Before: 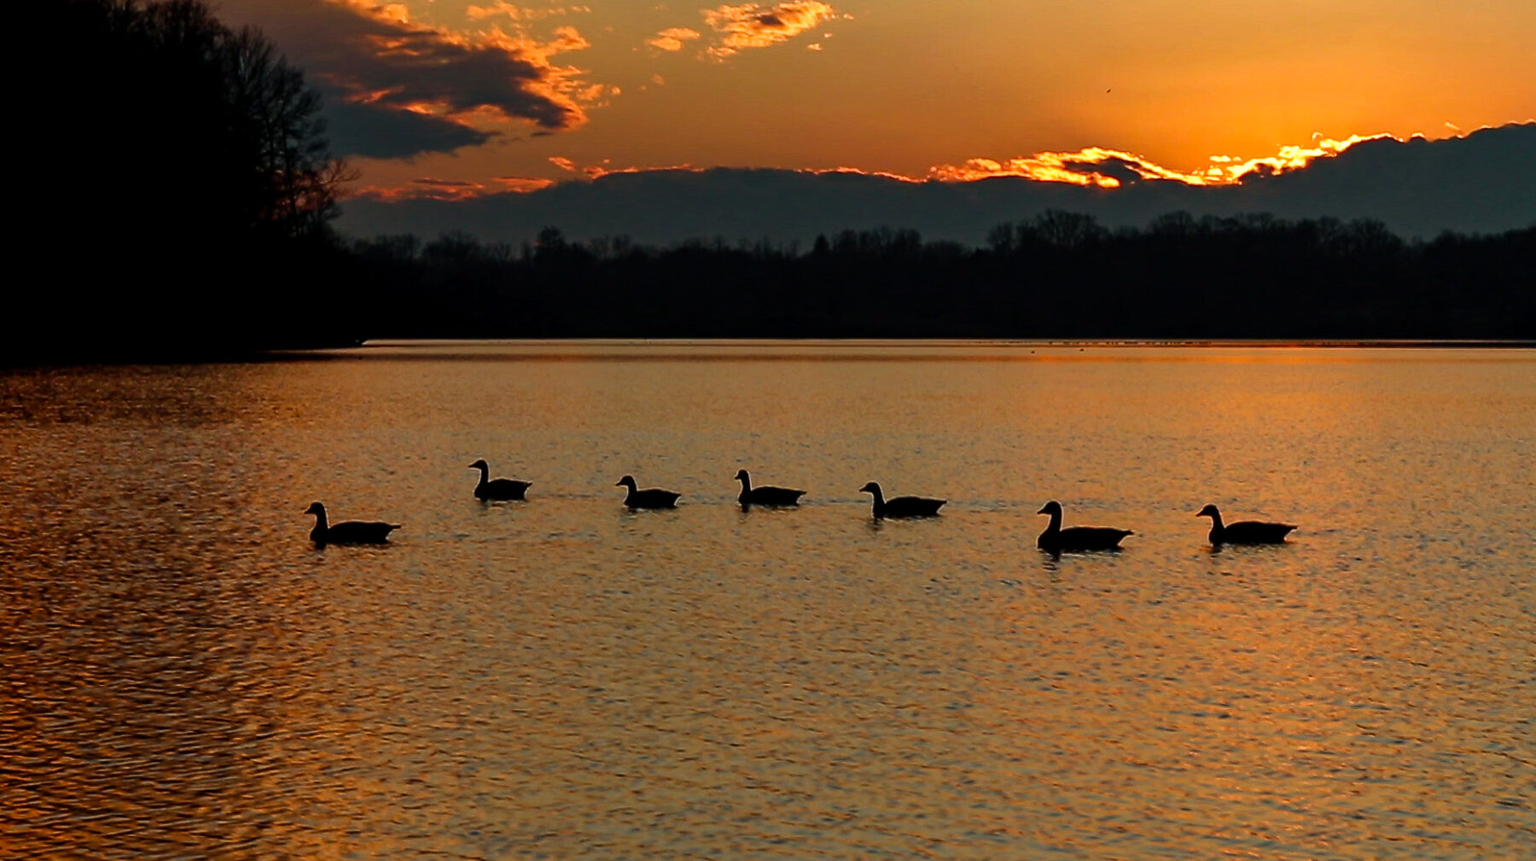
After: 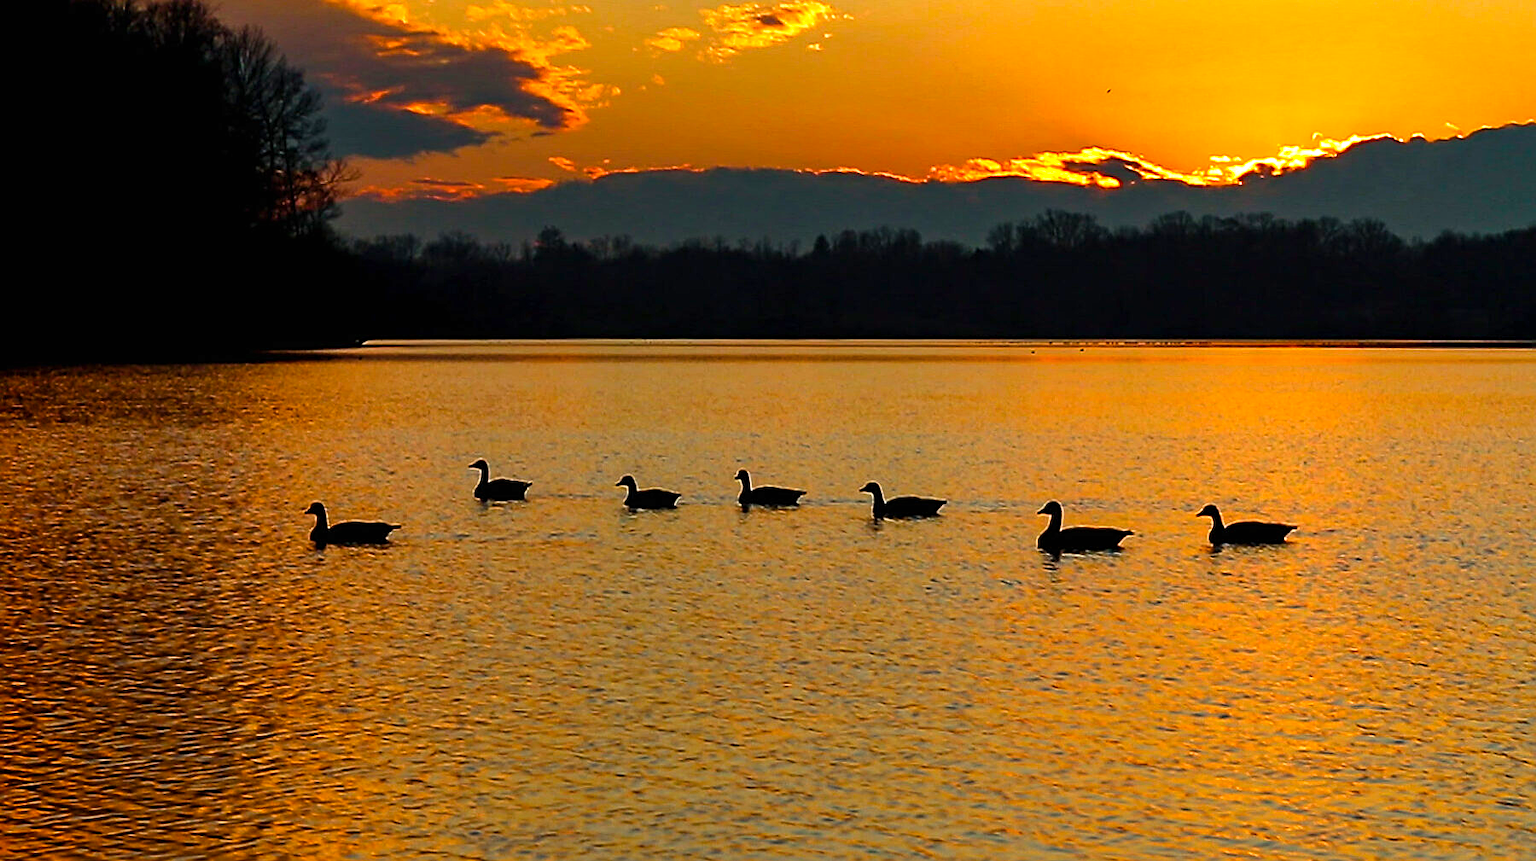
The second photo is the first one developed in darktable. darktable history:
exposure: black level correction 0, exposure 0.7 EV, compensate exposure bias true, compensate highlight preservation false
sharpen: on, module defaults
color balance rgb: perceptual saturation grading › global saturation 20%, global vibrance 20%
